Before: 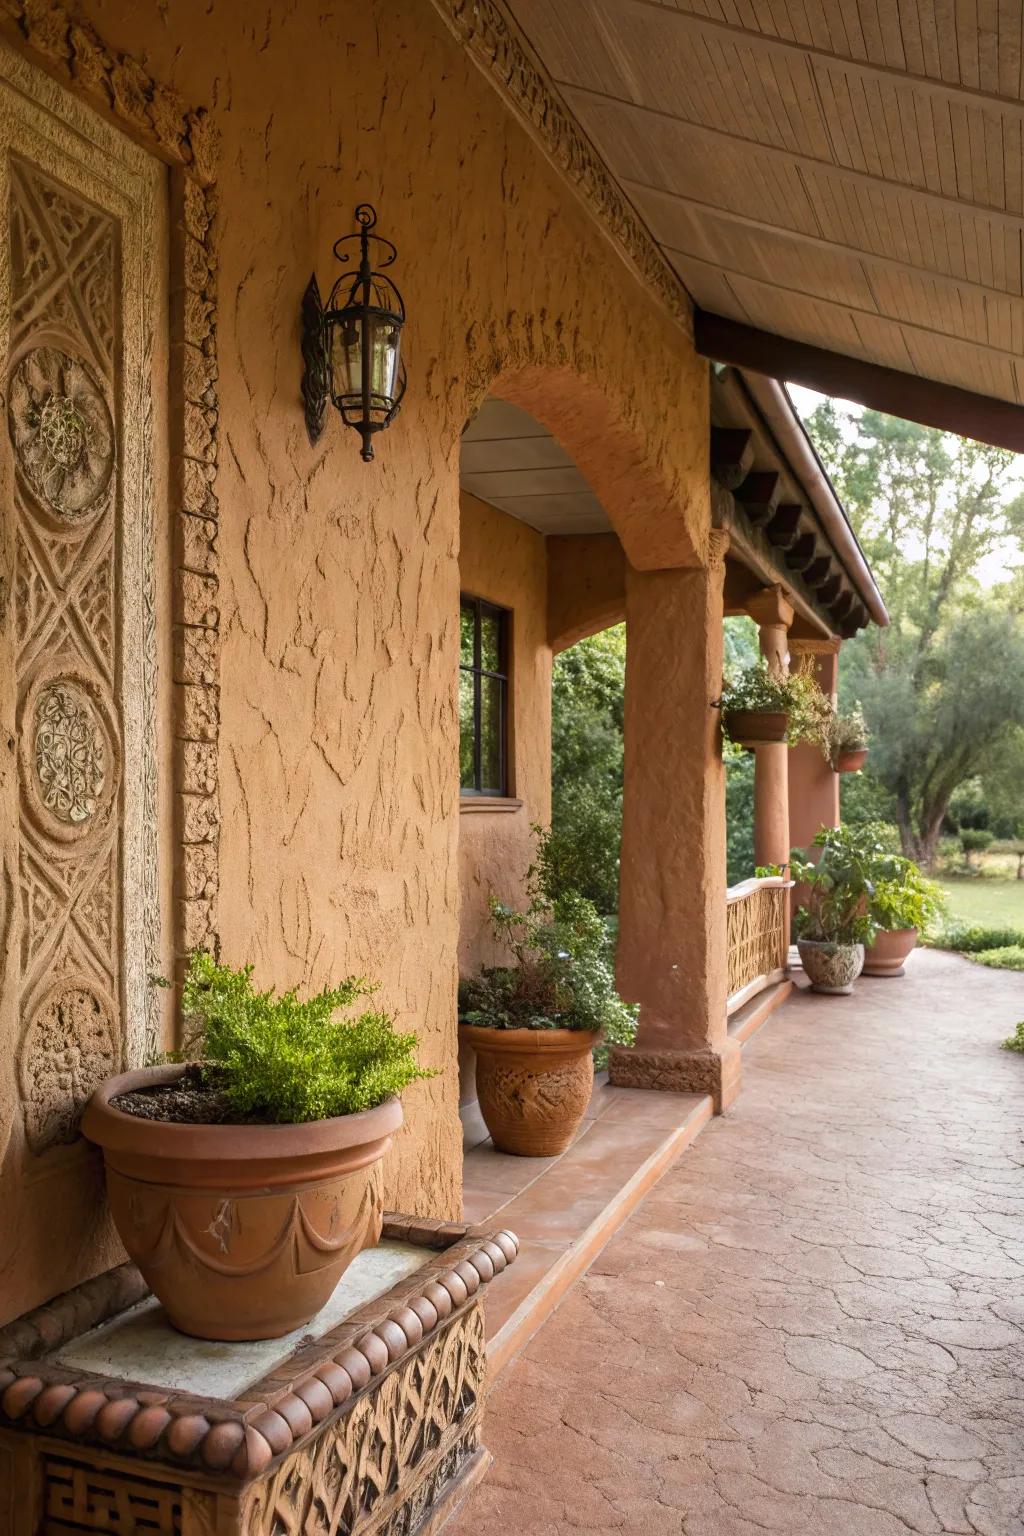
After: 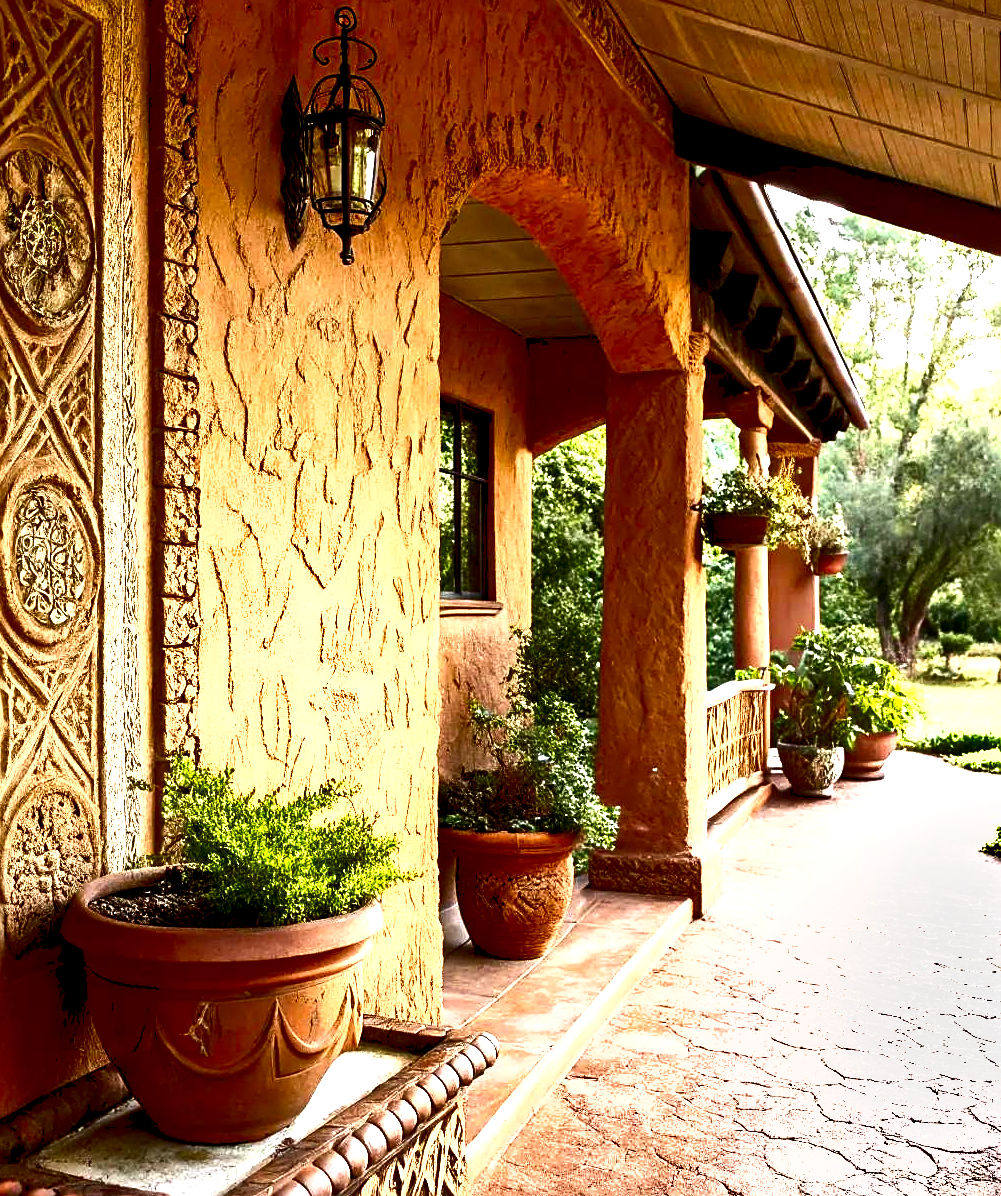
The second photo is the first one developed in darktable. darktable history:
contrast brightness saturation: contrast 0.31, brightness -0.072, saturation 0.165
sharpen: on, module defaults
crop and rotate: left 1.957%, top 12.886%, right 0.287%, bottom 9.247%
color correction: highlights b* -0.062, saturation 1.08
shadows and highlights: white point adjustment 0.969, shadows color adjustment 97.99%, highlights color adjustment 59.43%, soften with gaussian
levels: levels [0, 0.374, 0.749]
exposure: black level correction 0.011, compensate exposure bias true, compensate highlight preservation false
